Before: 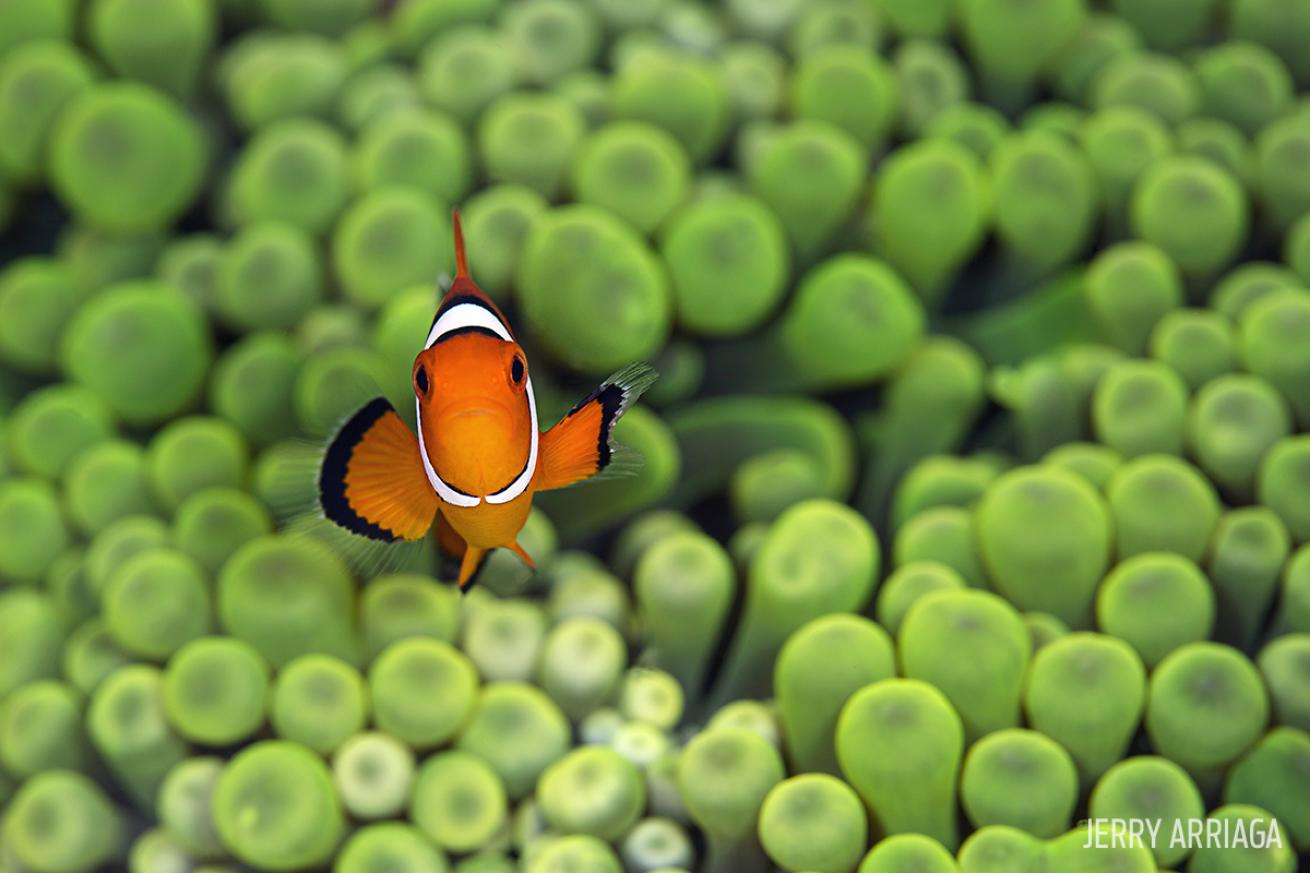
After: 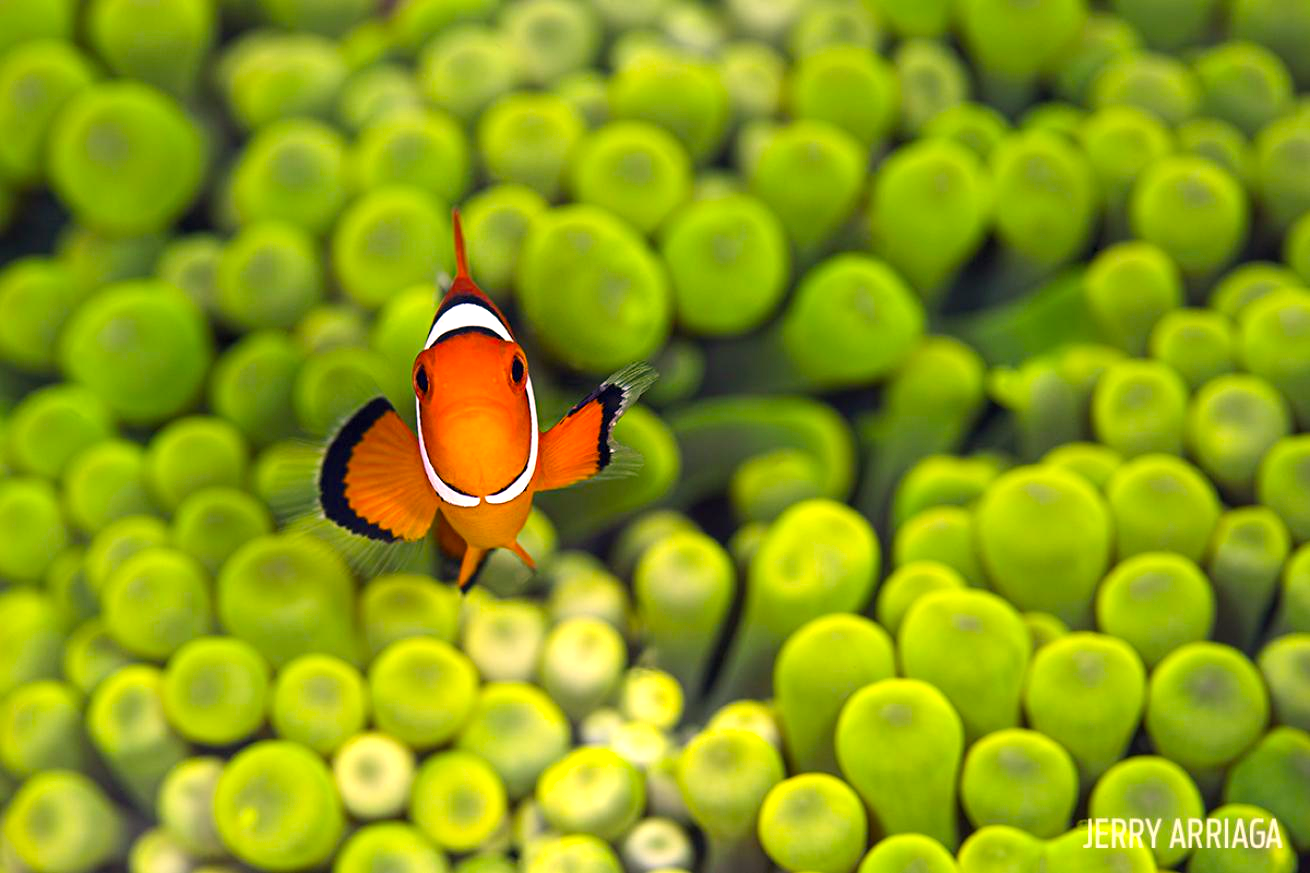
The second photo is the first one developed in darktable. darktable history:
color balance rgb: shadows lift › hue 85.1°, highlights gain › chroma 0.271%, highlights gain › hue 332.07°, perceptual saturation grading › global saturation 30.031%
exposure: black level correction 0.001, exposure 0.5 EV, compensate highlight preservation false
color correction: highlights a* 11.86, highlights b* 12.16
